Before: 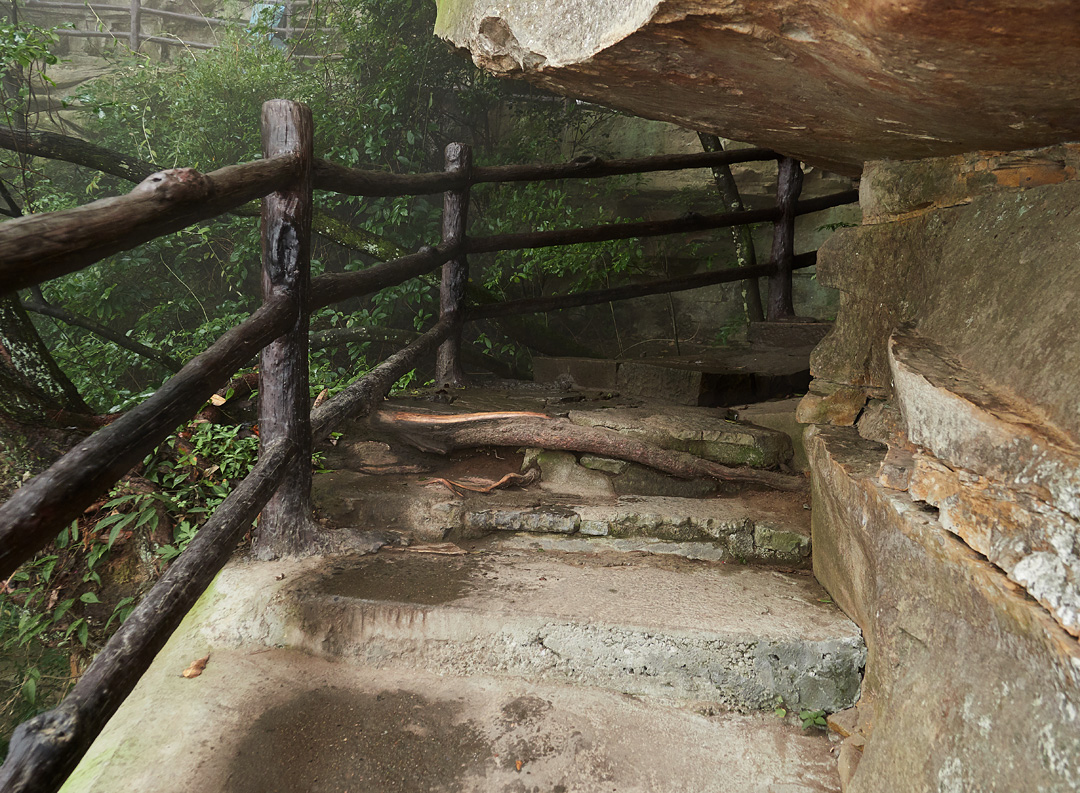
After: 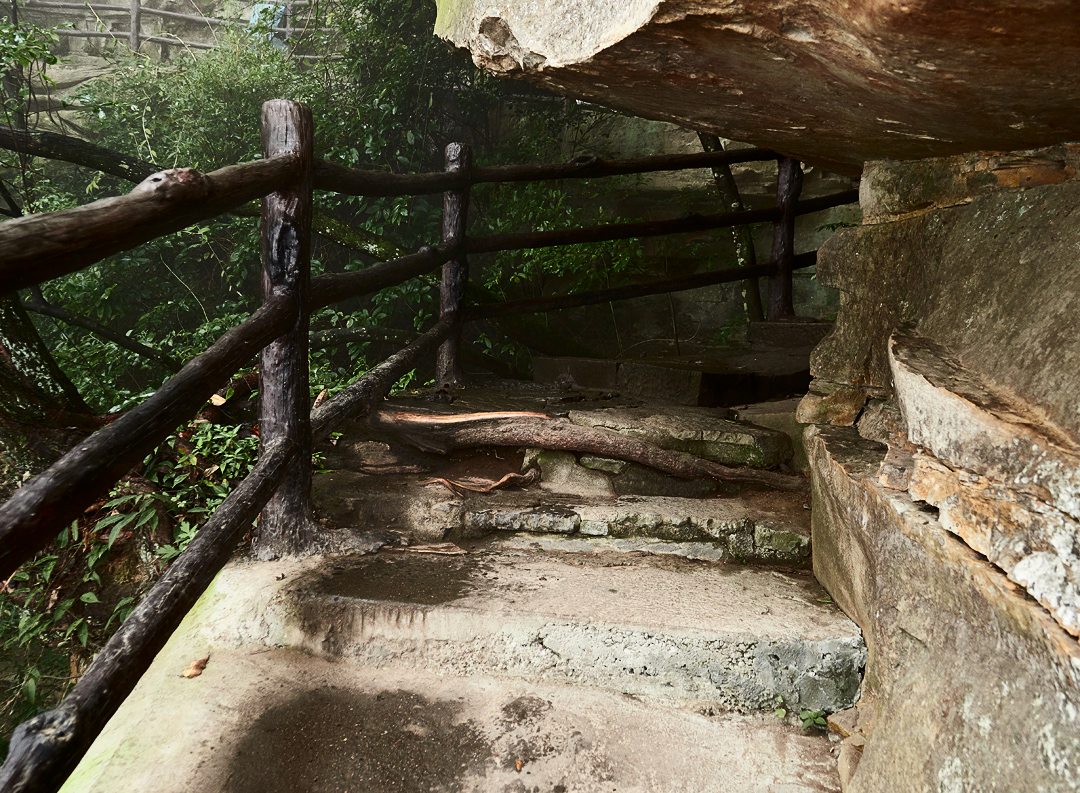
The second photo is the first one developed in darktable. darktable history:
contrast brightness saturation: contrast 0.295
